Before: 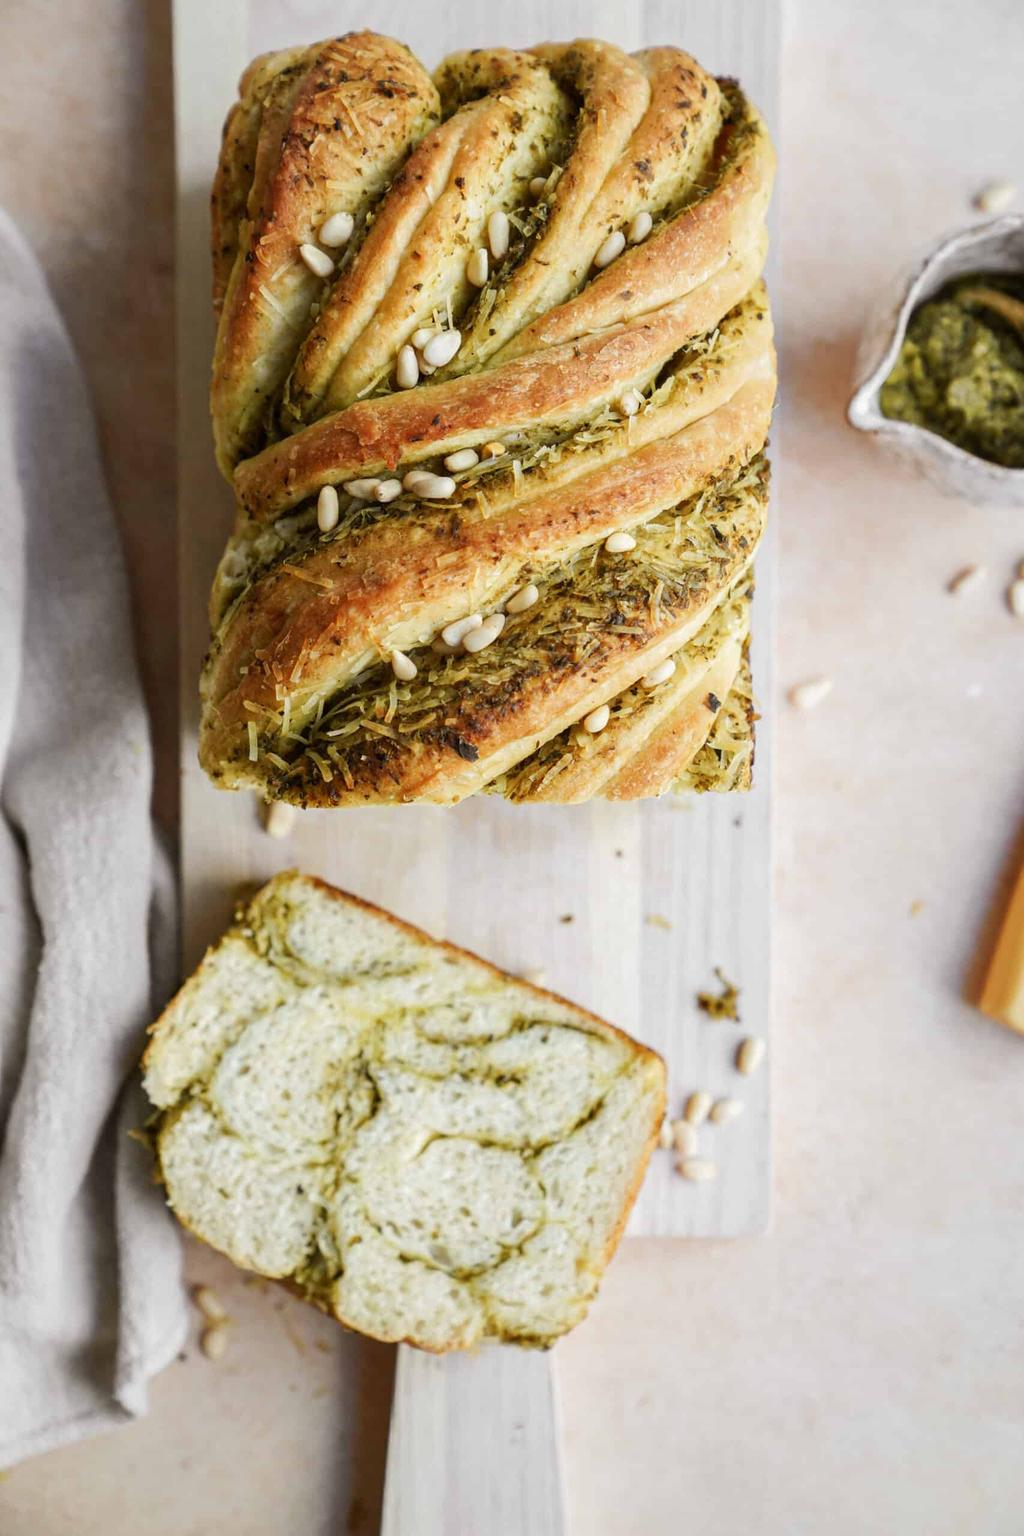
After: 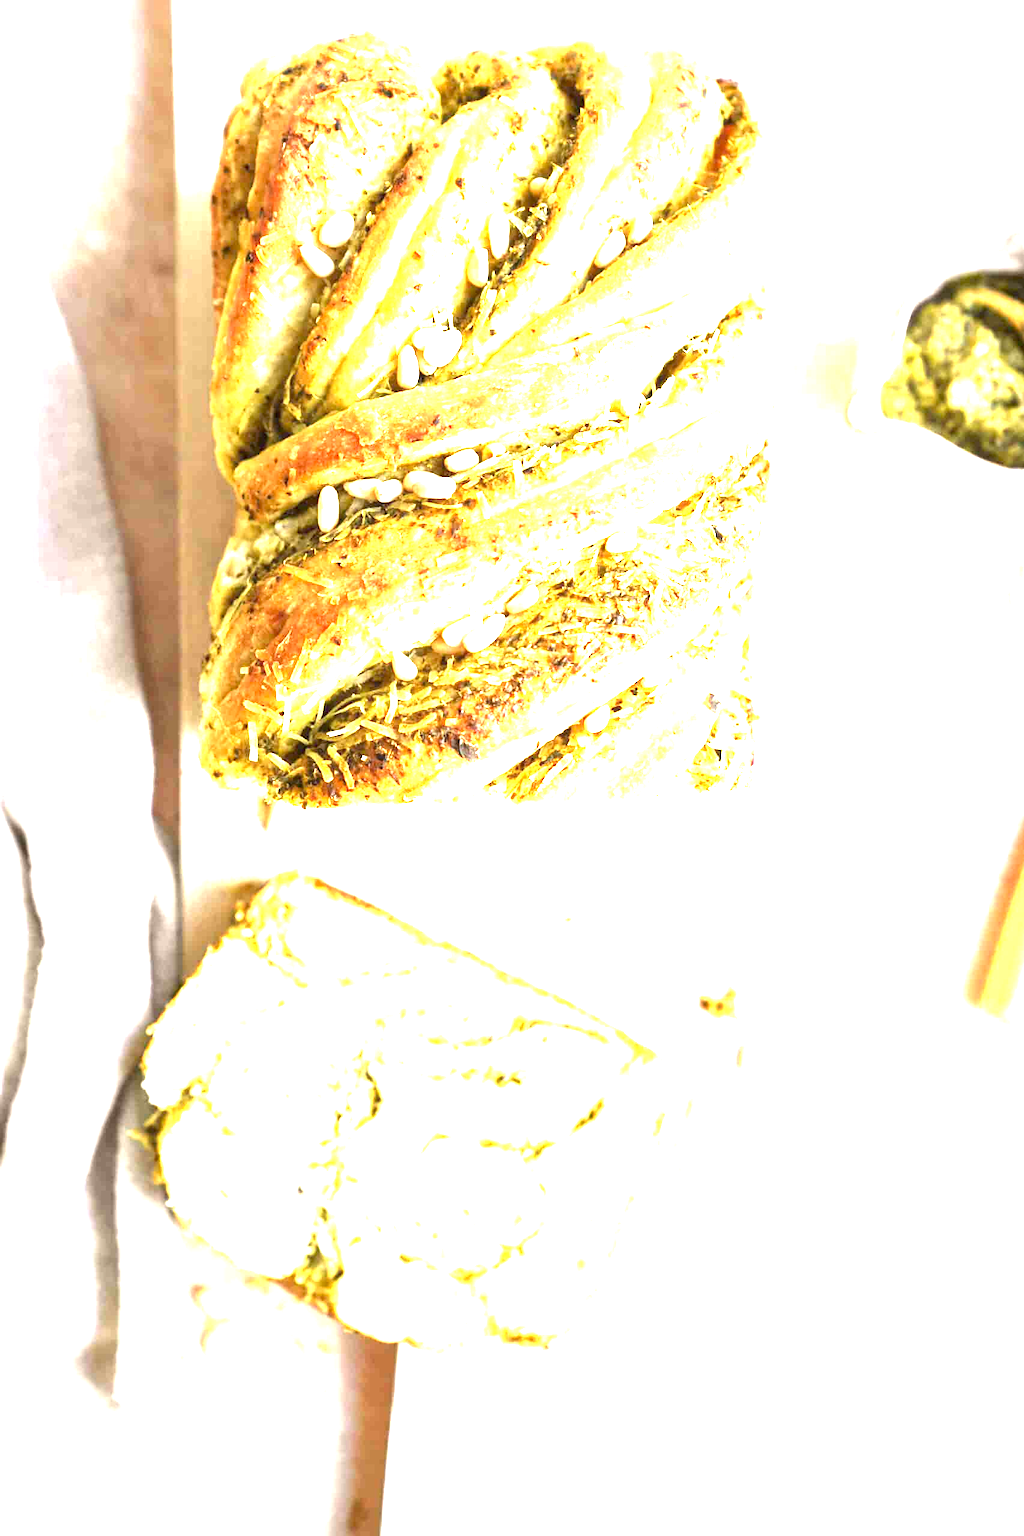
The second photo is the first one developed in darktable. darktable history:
exposure: exposure 3.082 EV, compensate exposure bias true, compensate highlight preservation false
